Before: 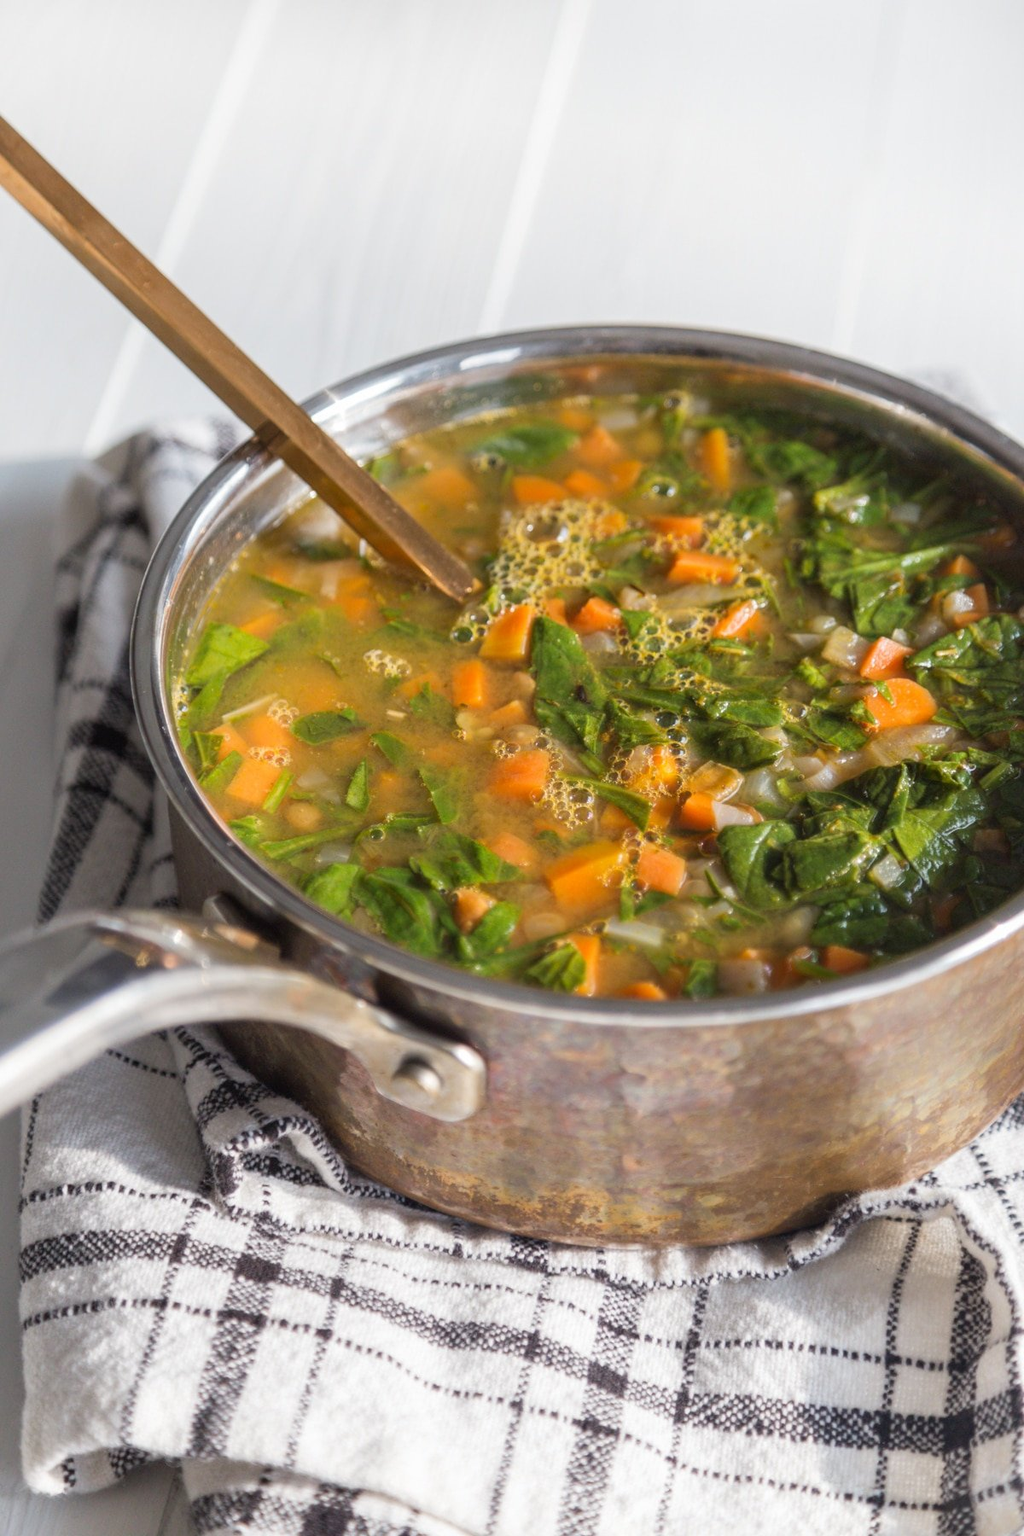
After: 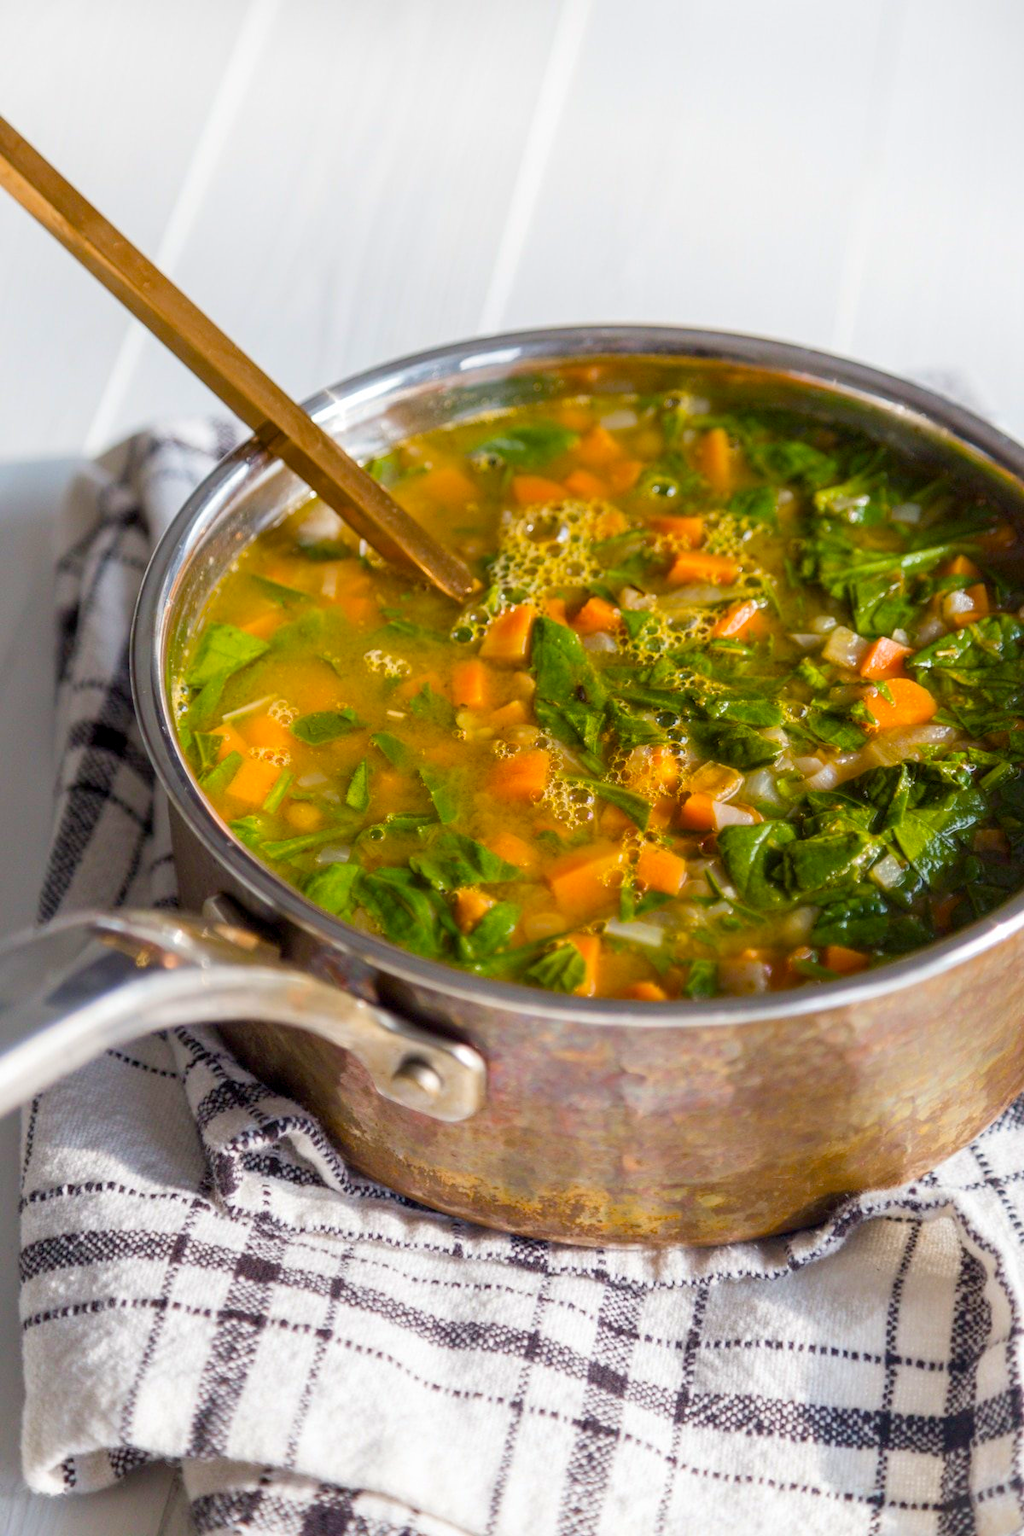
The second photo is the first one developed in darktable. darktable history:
exposure: black level correction 0.004, exposure 0.014 EV, compensate highlight preservation false
color balance rgb: perceptual saturation grading › global saturation 20%, perceptual saturation grading › highlights 2.68%, perceptual saturation grading › shadows 50%
velvia: strength 15%
